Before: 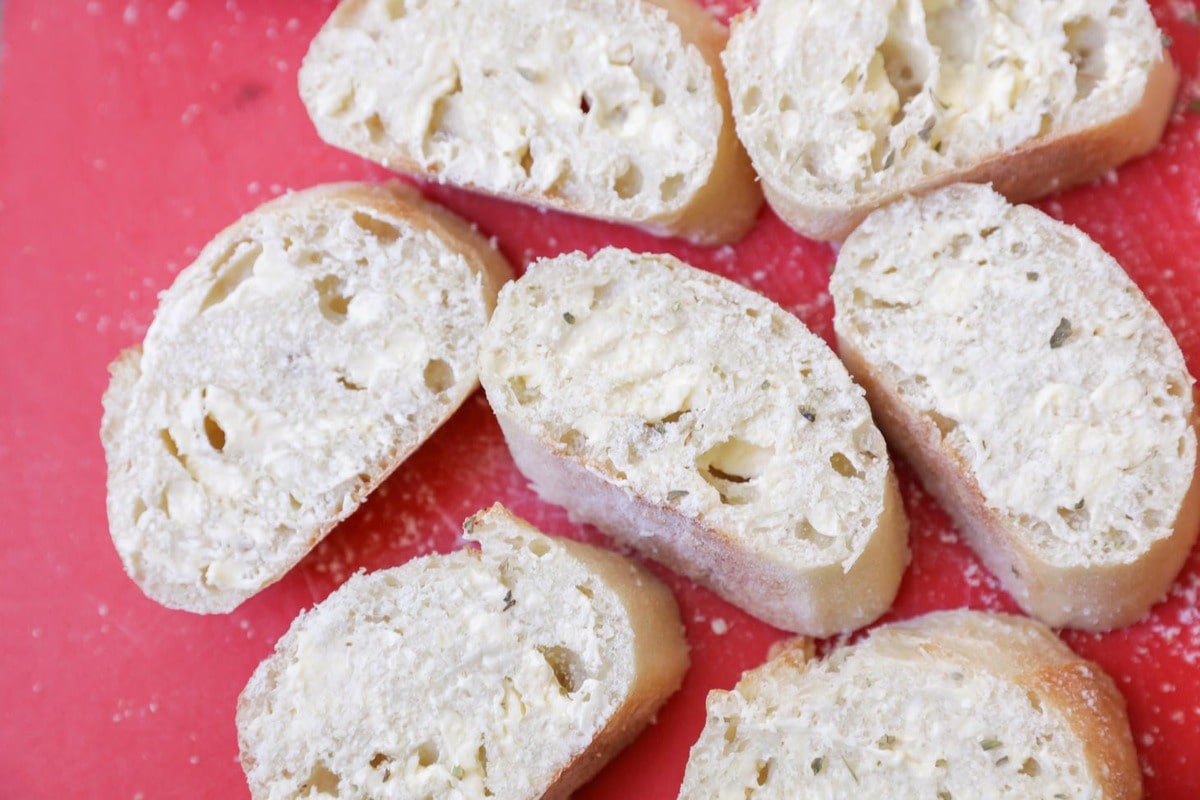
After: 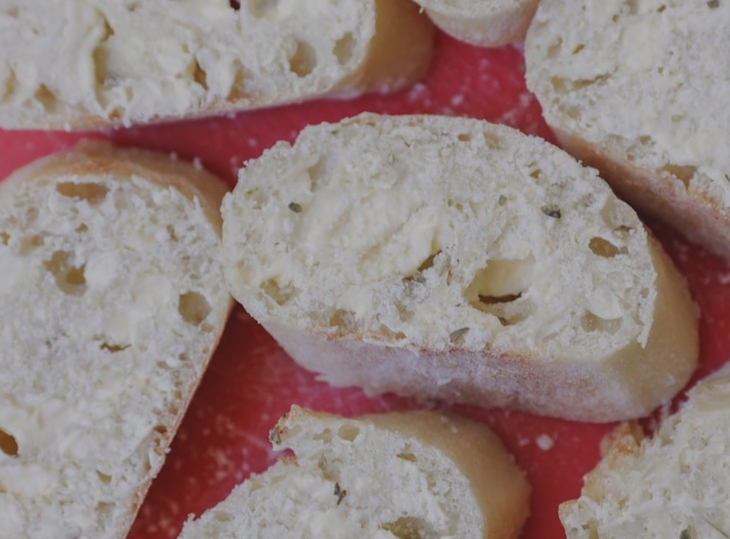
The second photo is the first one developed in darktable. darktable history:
crop and rotate: angle 20.81°, left 6.928%, right 3.752%, bottom 1.094%
exposure: black level correction -0.017, exposure -1.034 EV, compensate highlight preservation false
